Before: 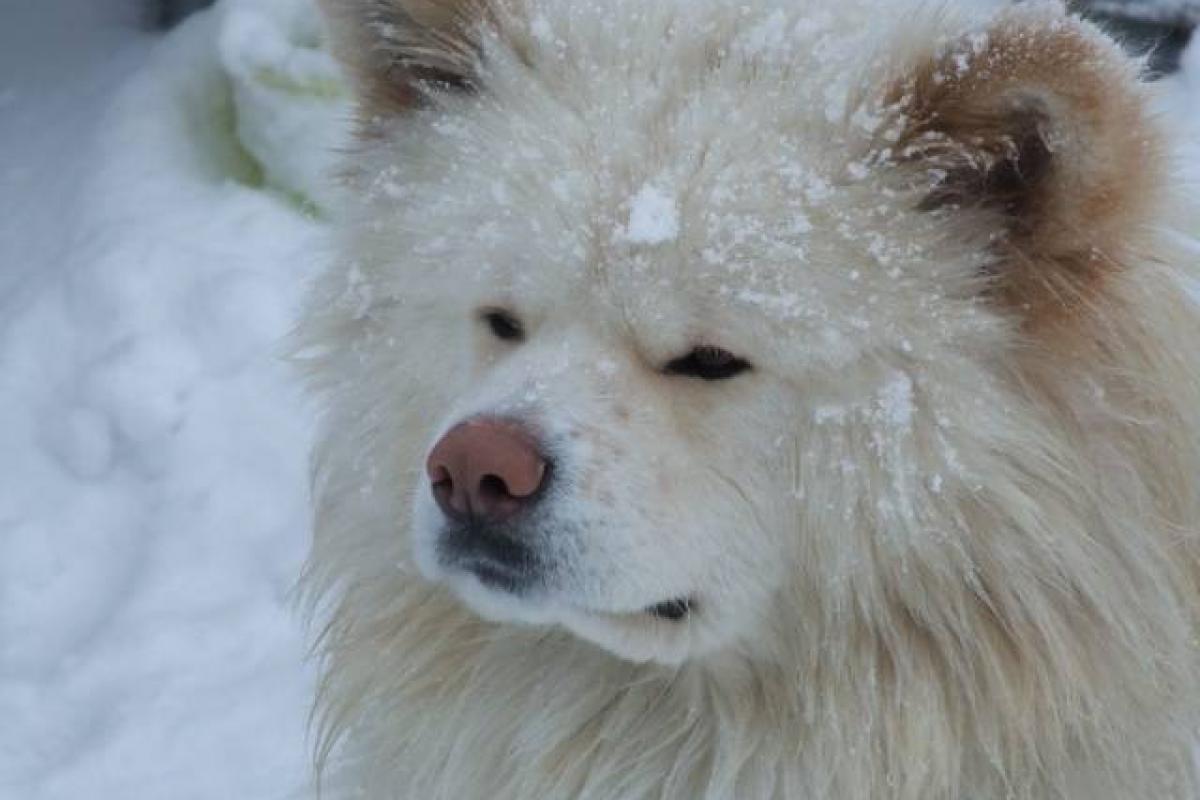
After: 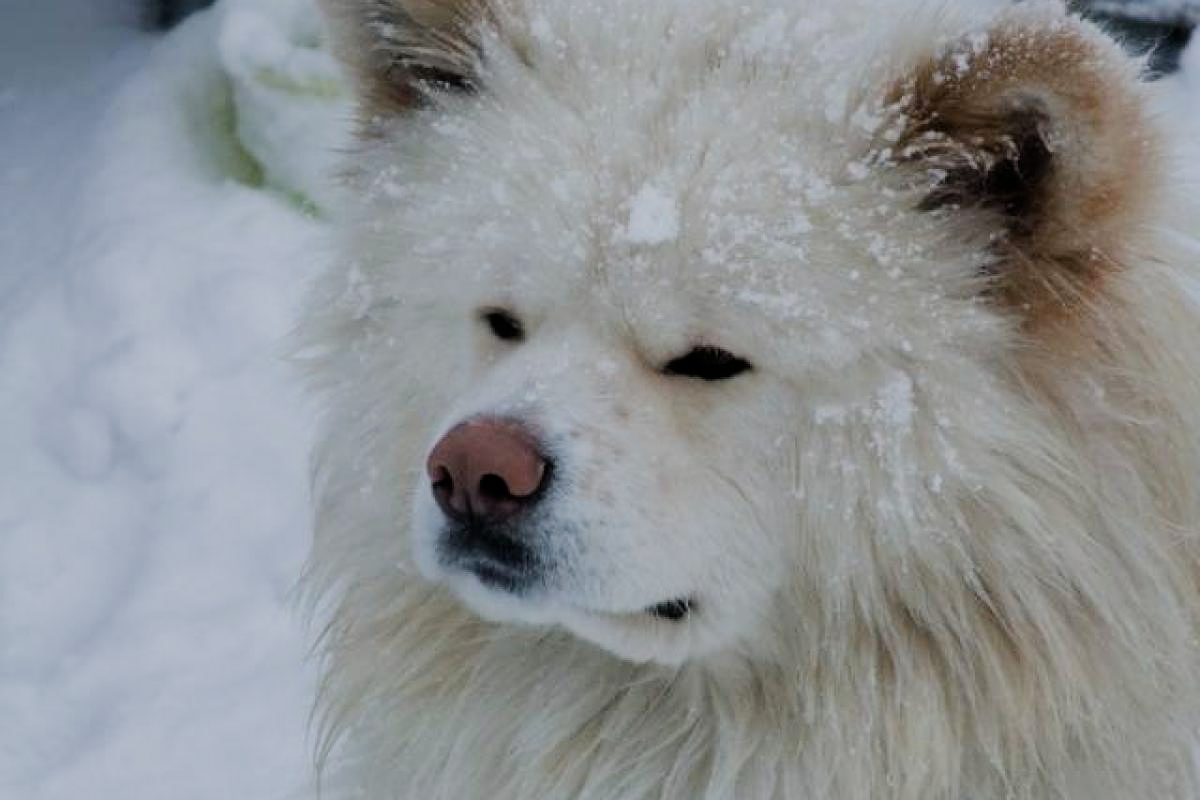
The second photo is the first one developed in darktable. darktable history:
color balance rgb: shadows lift › chroma 1%, shadows lift › hue 113°, highlights gain › chroma 0.2%, highlights gain › hue 333°, perceptual saturation grading › global saturation 20%, perceptual saturation grading › highlights -50%, perceptual saturation grading › shadows 25%, contrast -10%
filmic rgb: black relative exposure -5 EV, hardness 2.88, contrast 1.3, highlights saturation mix -30%
